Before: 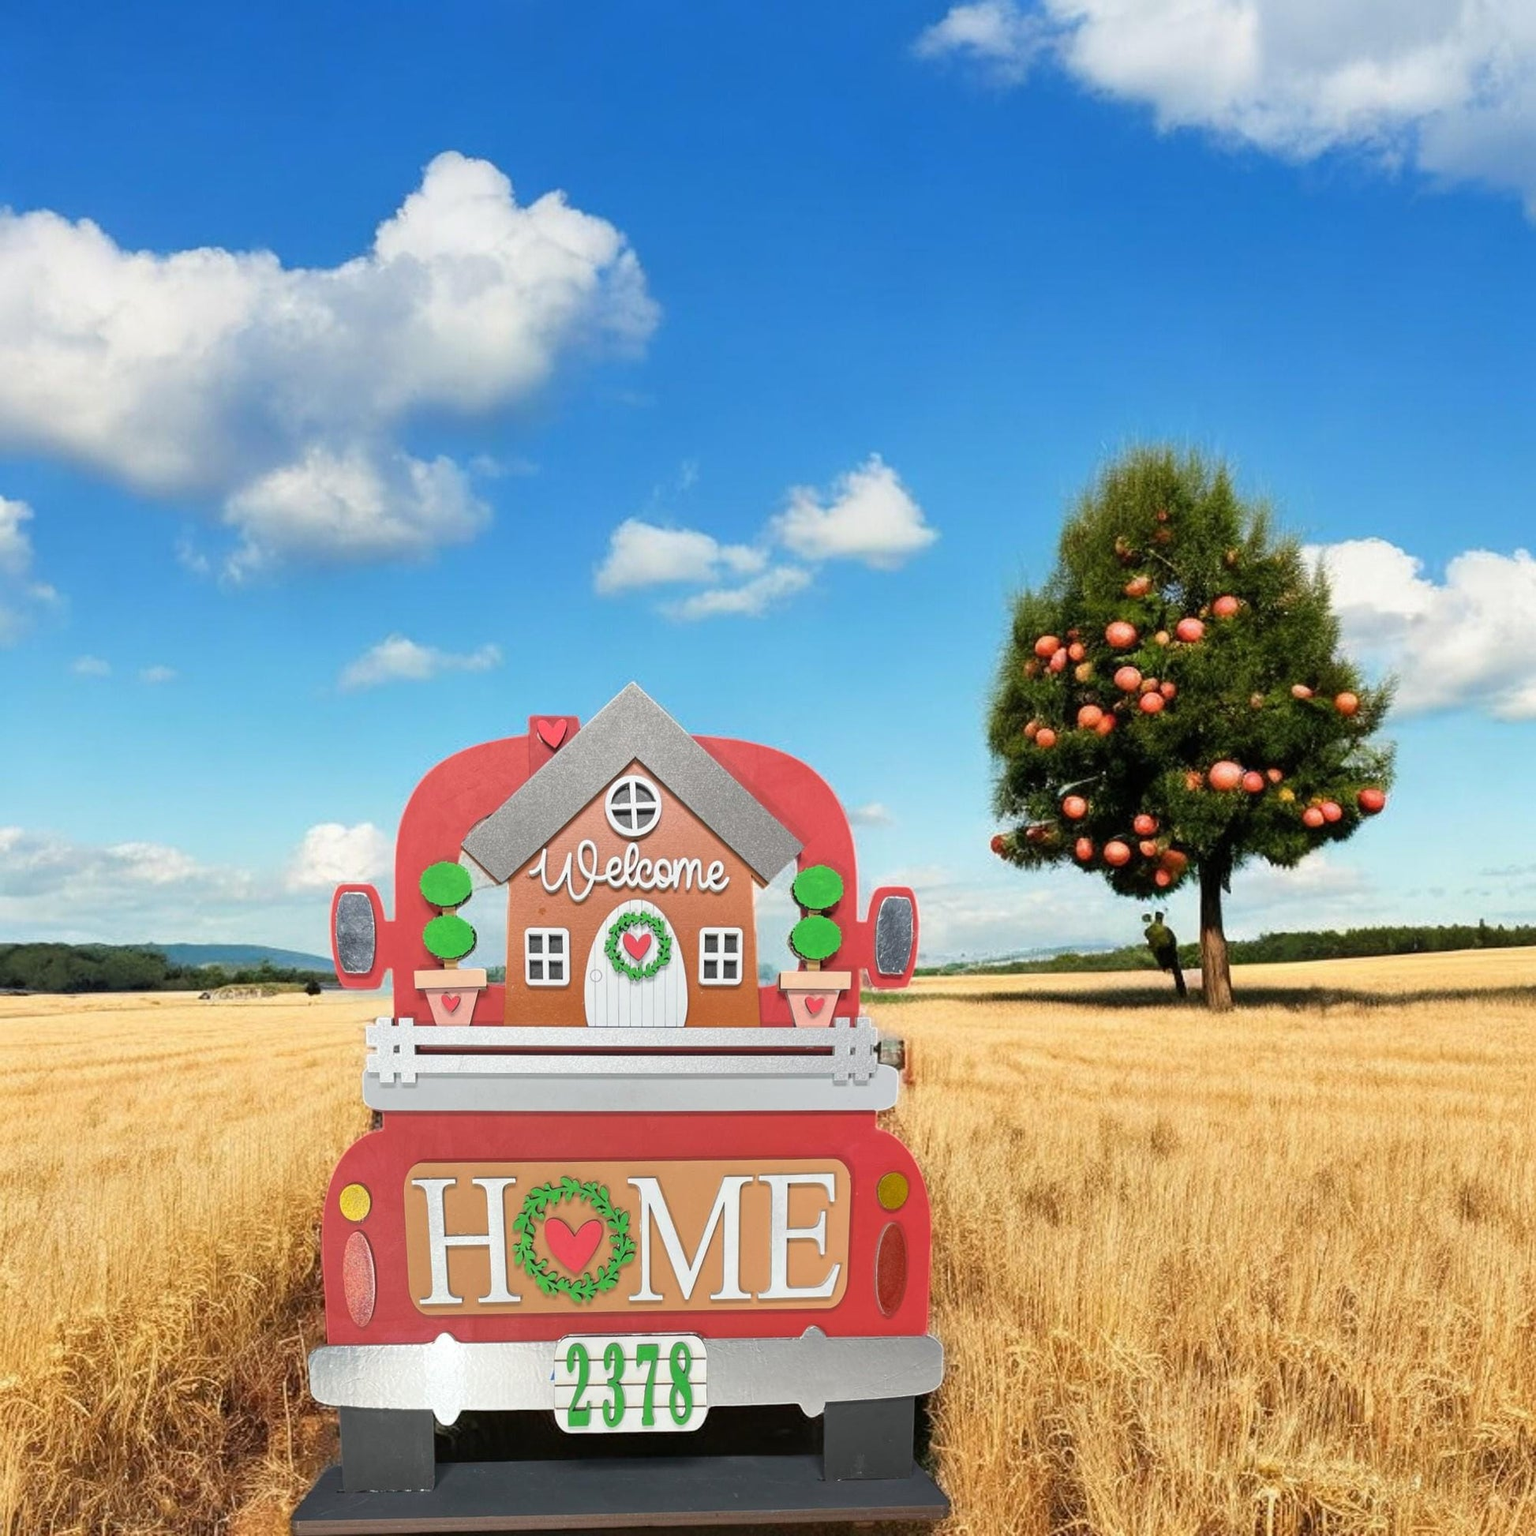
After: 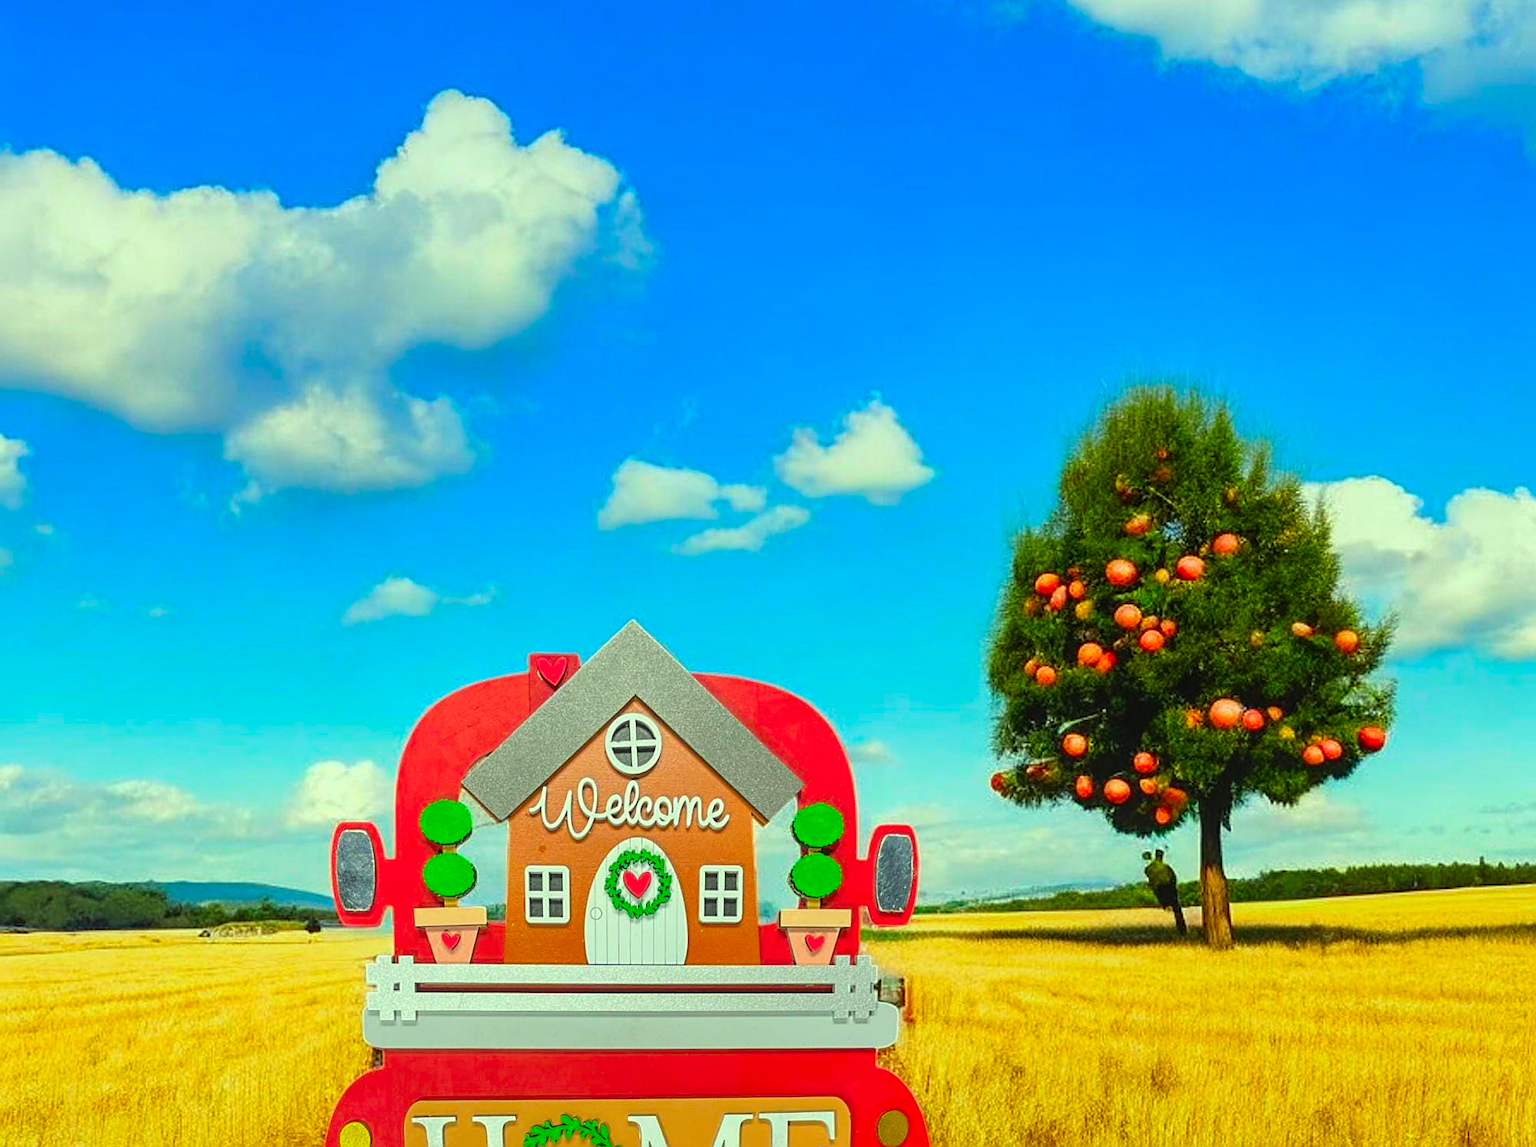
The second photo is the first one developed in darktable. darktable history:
sharpen: on, module defaults
local contrast: detail 110%
color correction: highlights a* -10.88, highlights b* 9.81, saturation 1.71
crop: top 4.11%, bottom 21.16%
